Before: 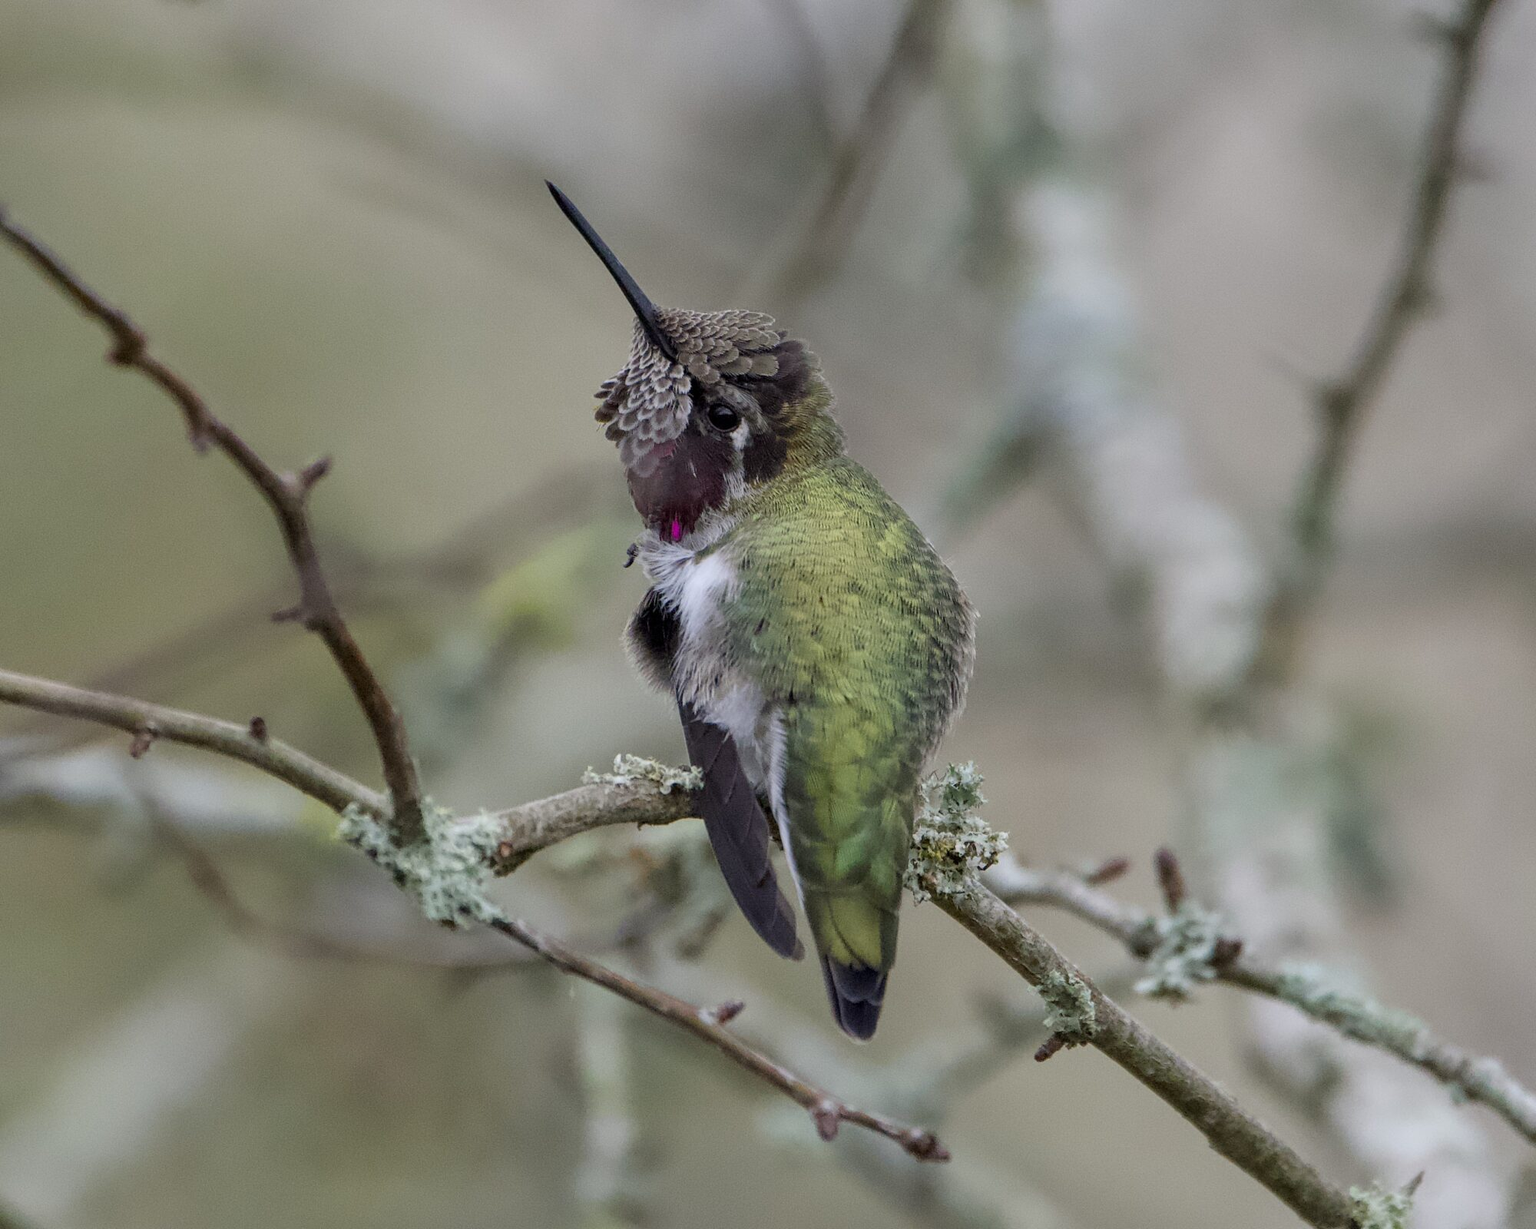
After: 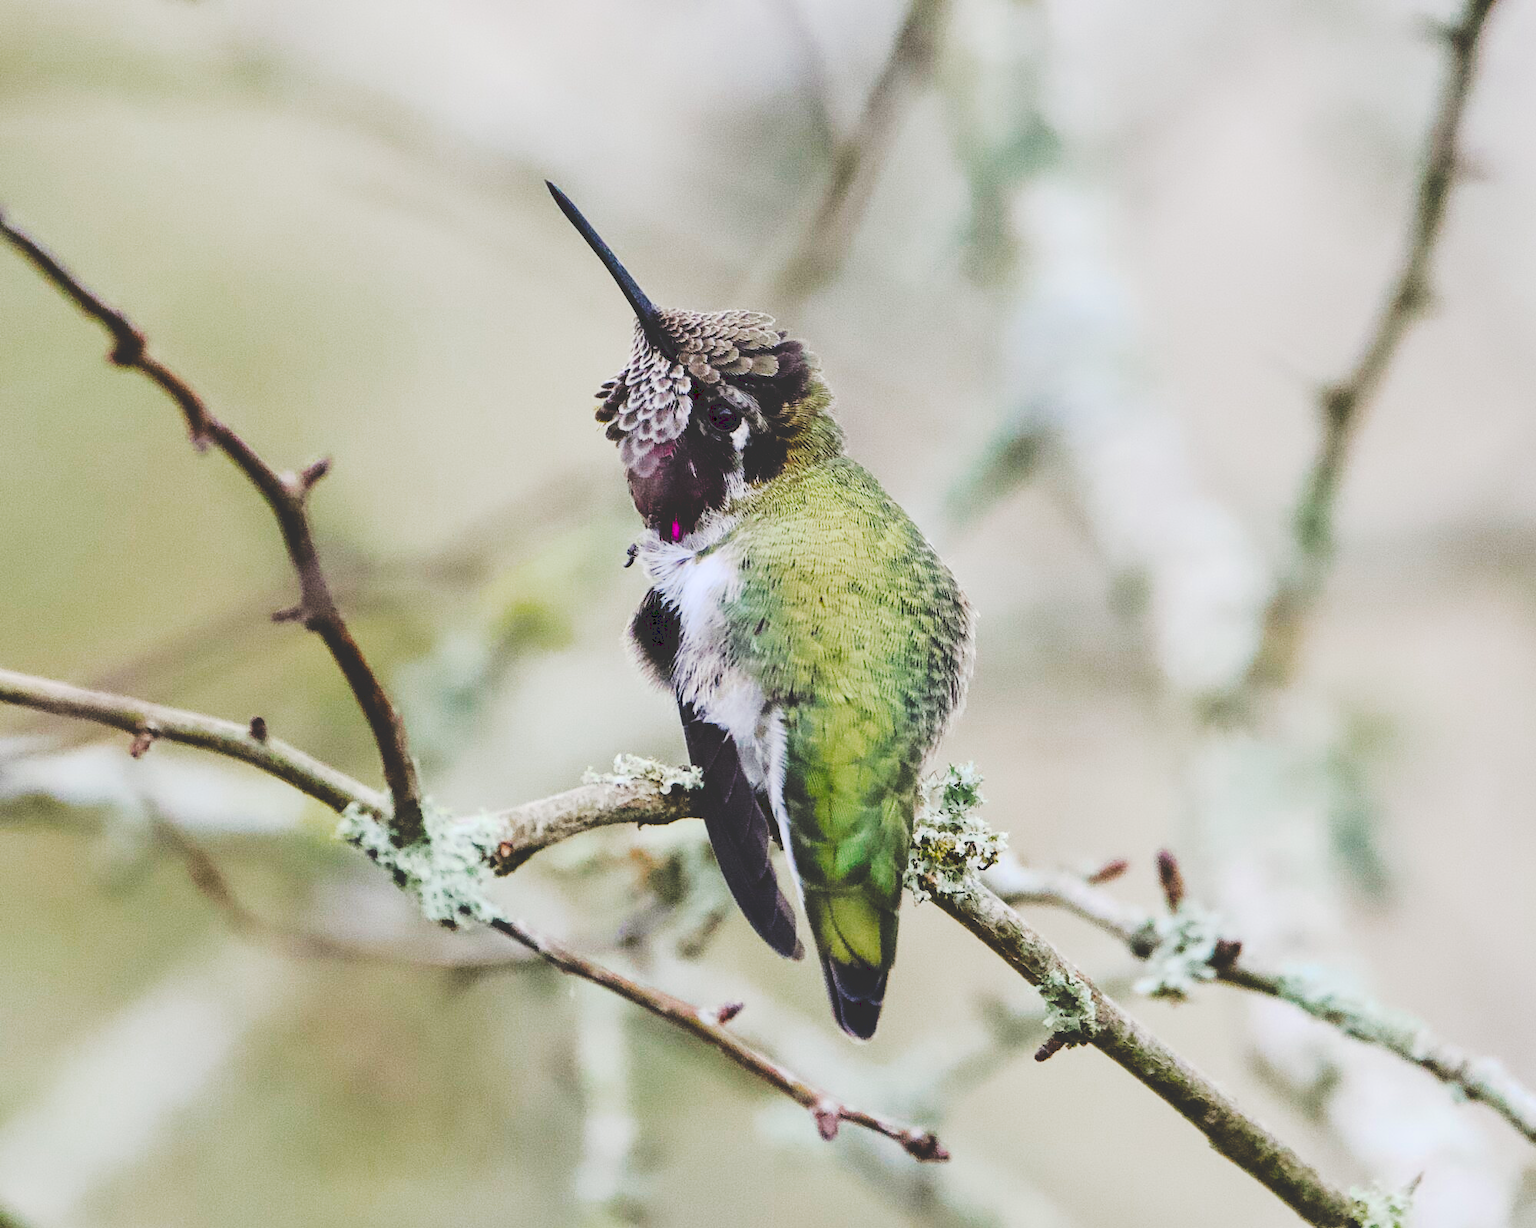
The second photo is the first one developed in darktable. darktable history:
tone curve: curves: ch0 [(0, 0) (0.003, 0.19) (0.011, 0.192) (0.025, 0.192) (0.044, 0.194) (0.069, 0.196) (0.1, 0.197) (0.136, 0.198) (0.177, 0.216) (0.224, 0.236) (0.277, 0.269) (0.335, 0.331) (0.399, 0.418) (0.468, 0.515) (0.543, 0.621) (0.623, 0.725) (0.709, 0.804) (0.801, 0.859) (0.898, 0.913) (1, 1)], preserve colors none
color zones: curves: ch0 [(0, 0.425) (0.143, 0.422) (0.286, 0.42) (0.429, 0.419) (0.571, 0.419) (0.714, 0.42) (0.857, 0.422) (1, 0.425)]
base curve: curves: ch0 [(0, 0) (0.028, 0.03) (0.121, 0.232) (0.46, 0.748) (0.859, 0.968) (1, 1)]
